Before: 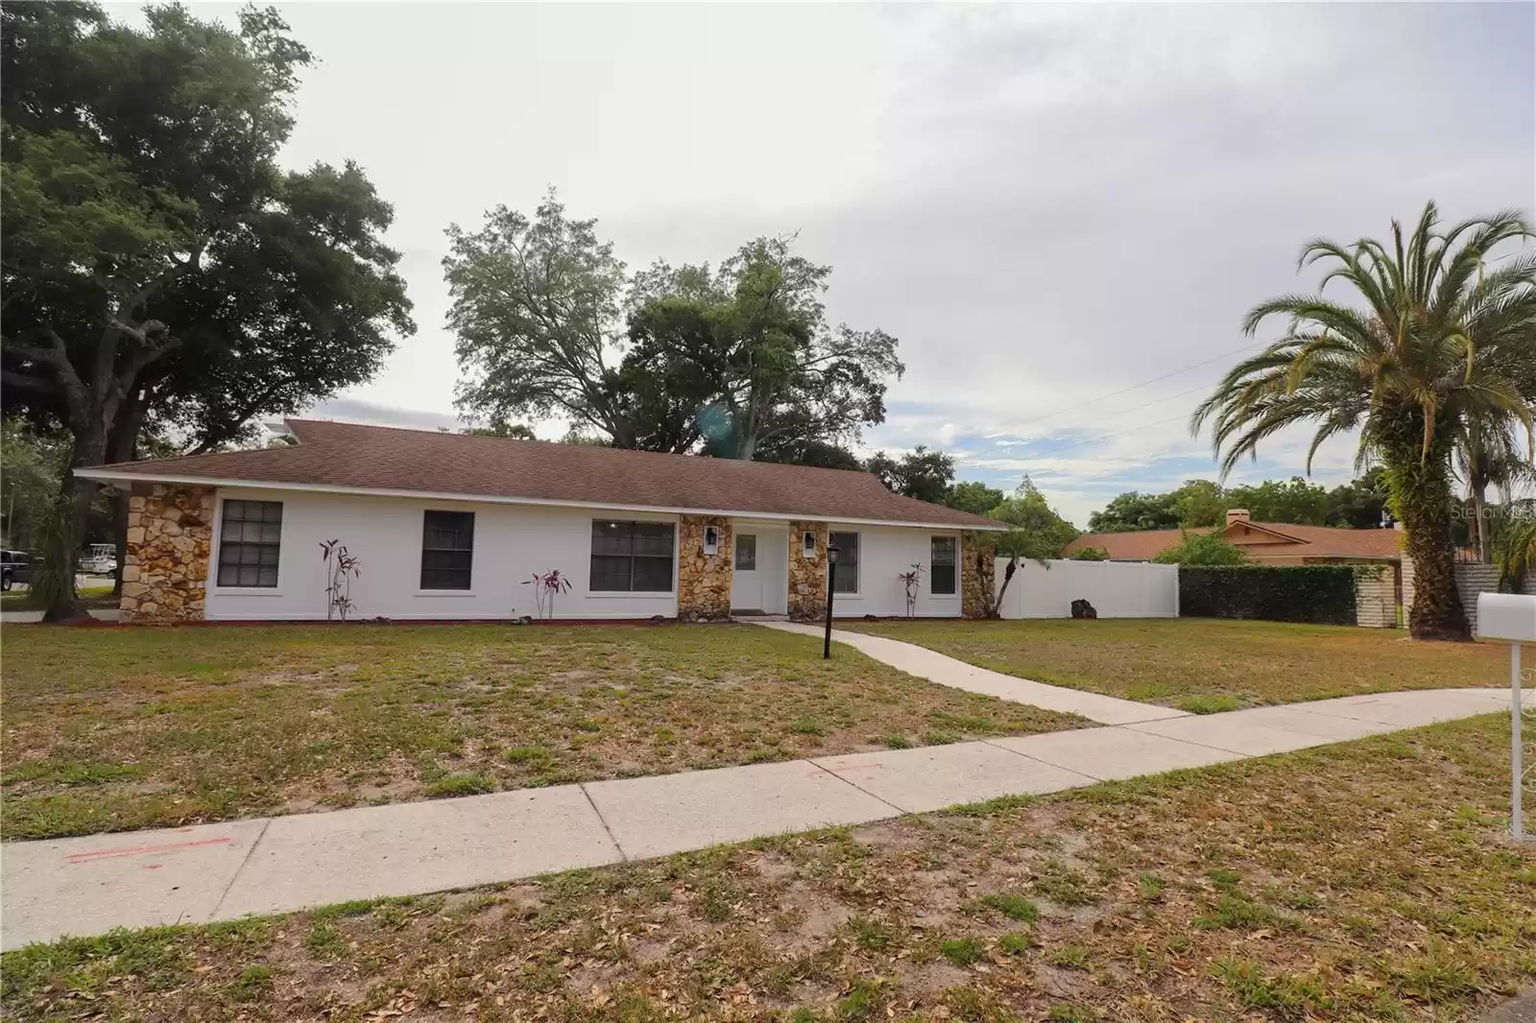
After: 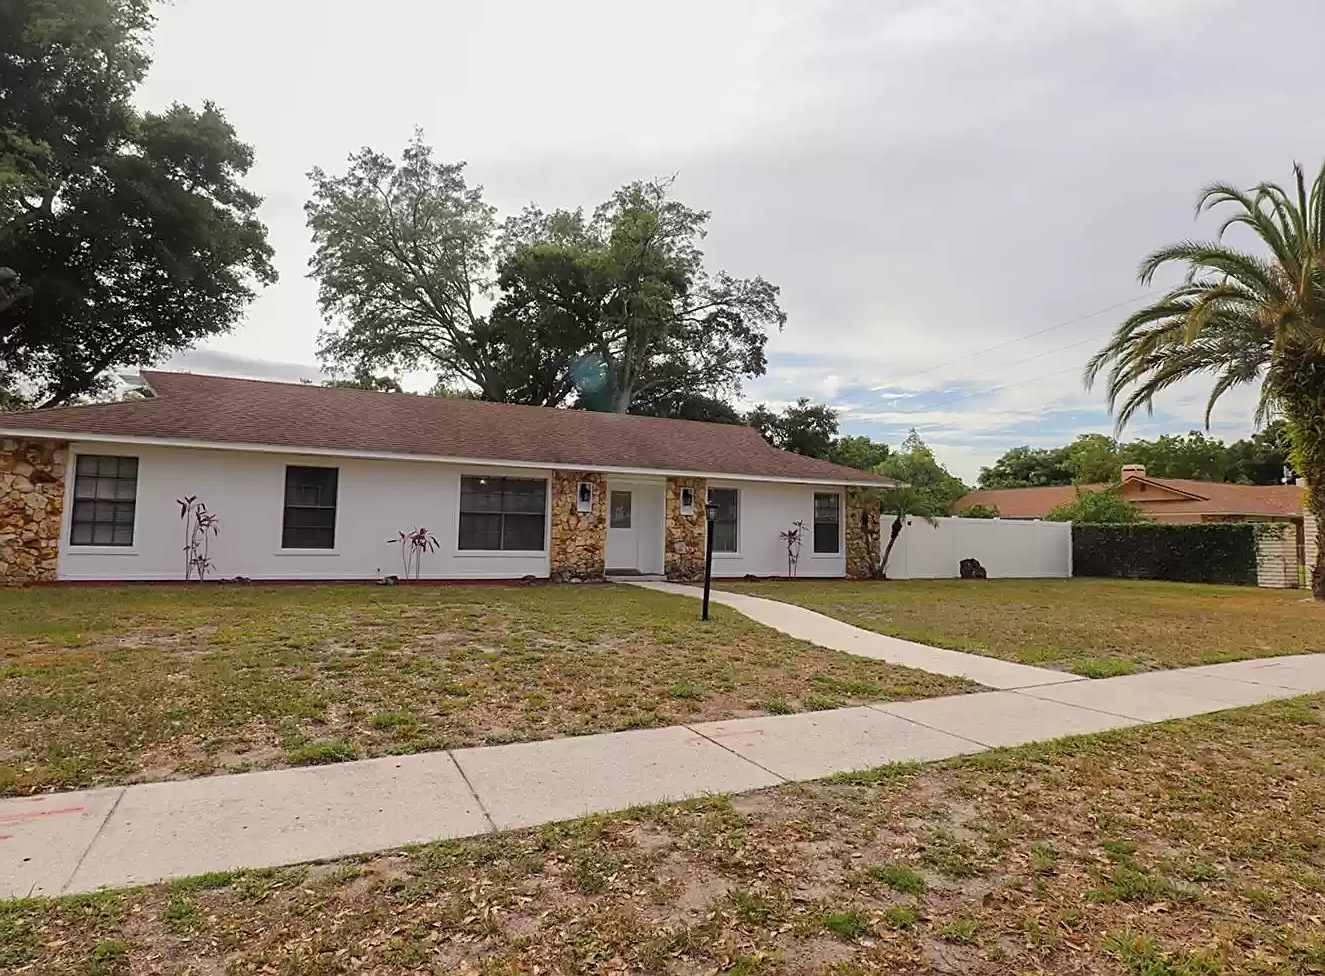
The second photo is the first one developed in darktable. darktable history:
sharpen: on, module defaults
shadows and highlights: shadows 30.86, highlights 0, soften with gaussian
crop: left 9.807%, top 6.259%, right 7.334%, bottom 2.177%
